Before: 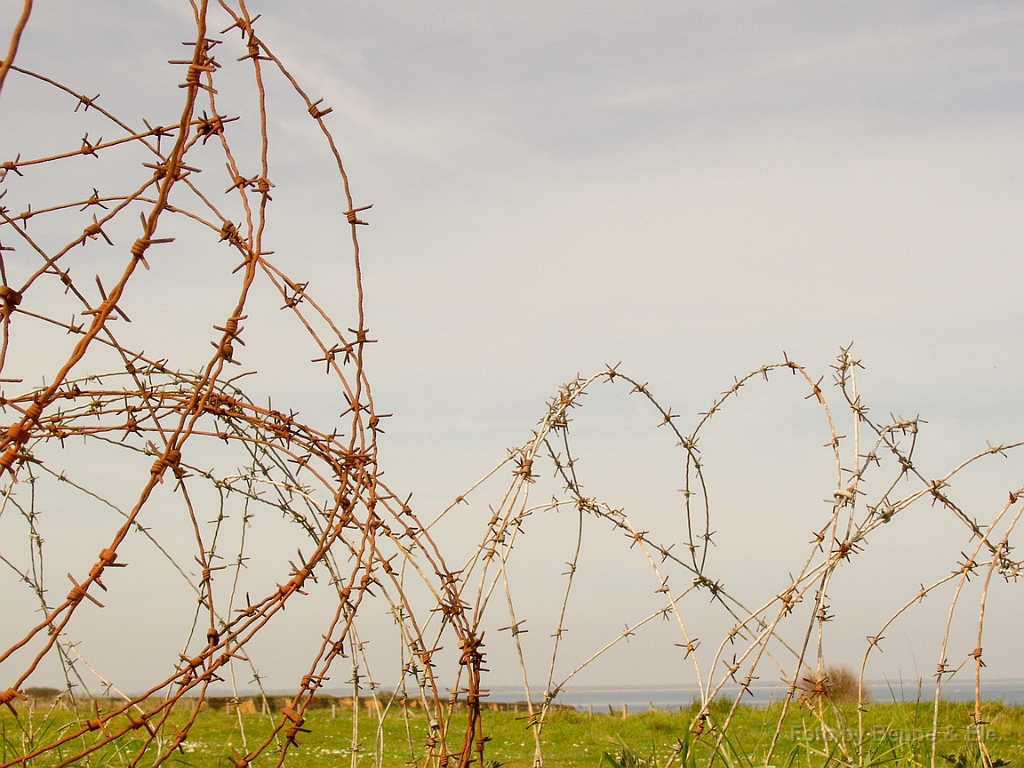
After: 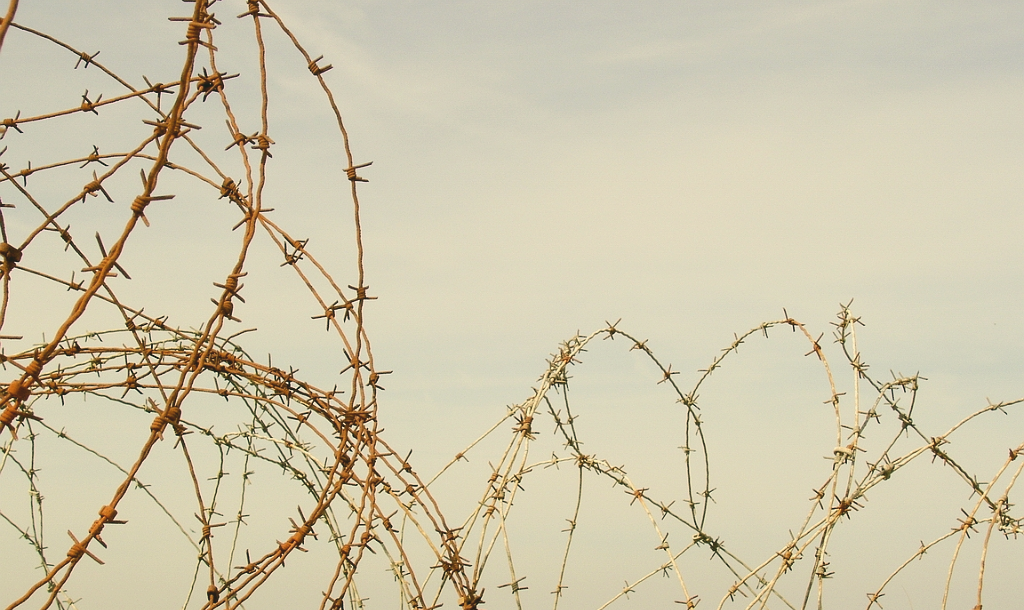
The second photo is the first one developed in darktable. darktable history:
exposure: black level correction -0.012, exposure -0.19 EV, compensate highlight preservation false
crop and rotate: top 5.667%, bottom 14.782%
contrast brightness saturation: contrast 0.151, brightness 0.055
color correction: highlights a* -0.549, highlights b* 9.39, shadows a* -8.69, shadows b* 1.38
